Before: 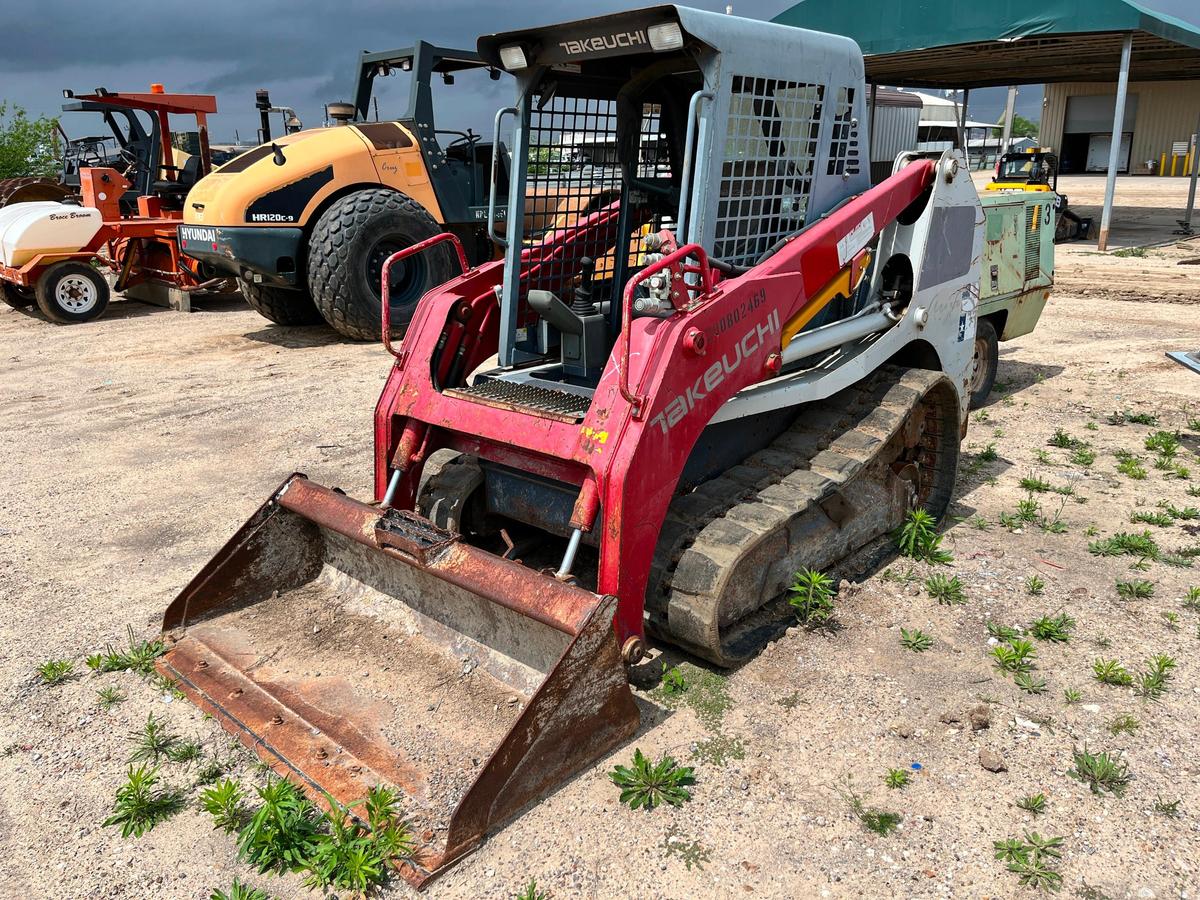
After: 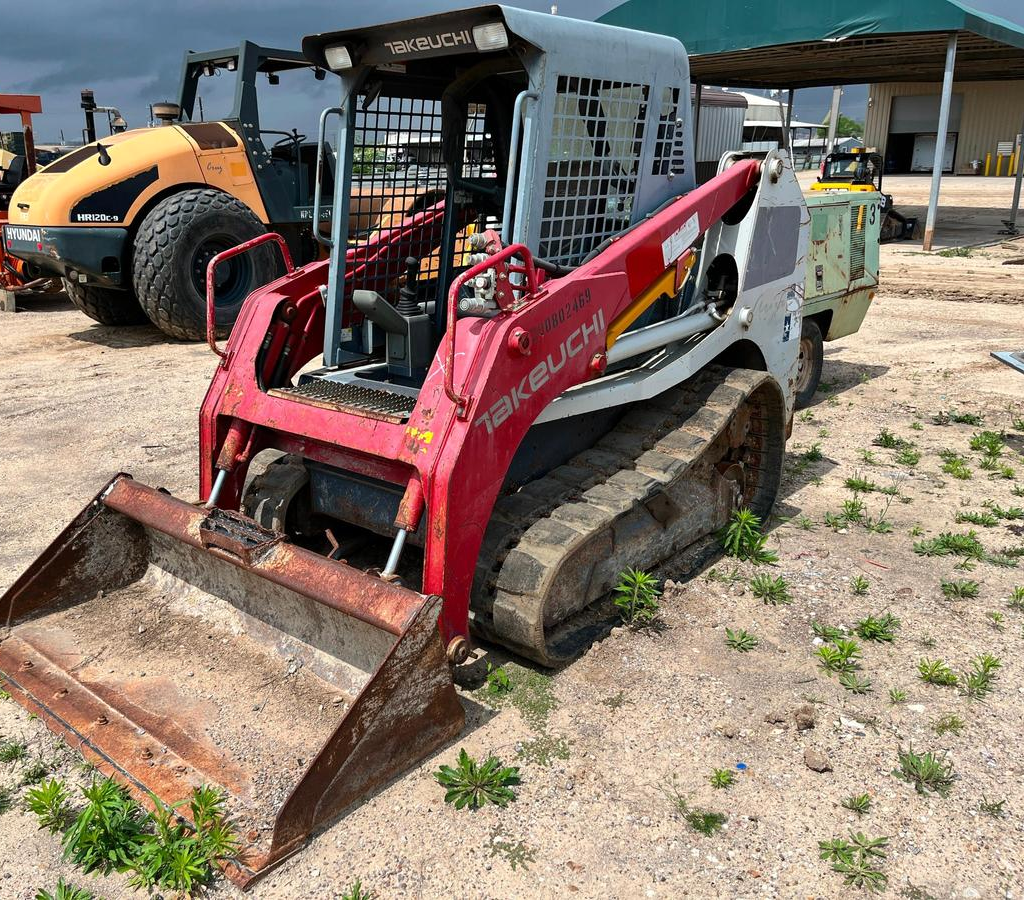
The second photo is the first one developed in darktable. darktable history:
tone equalizer: on, module defaults
crop and rotate: left 14.584%
